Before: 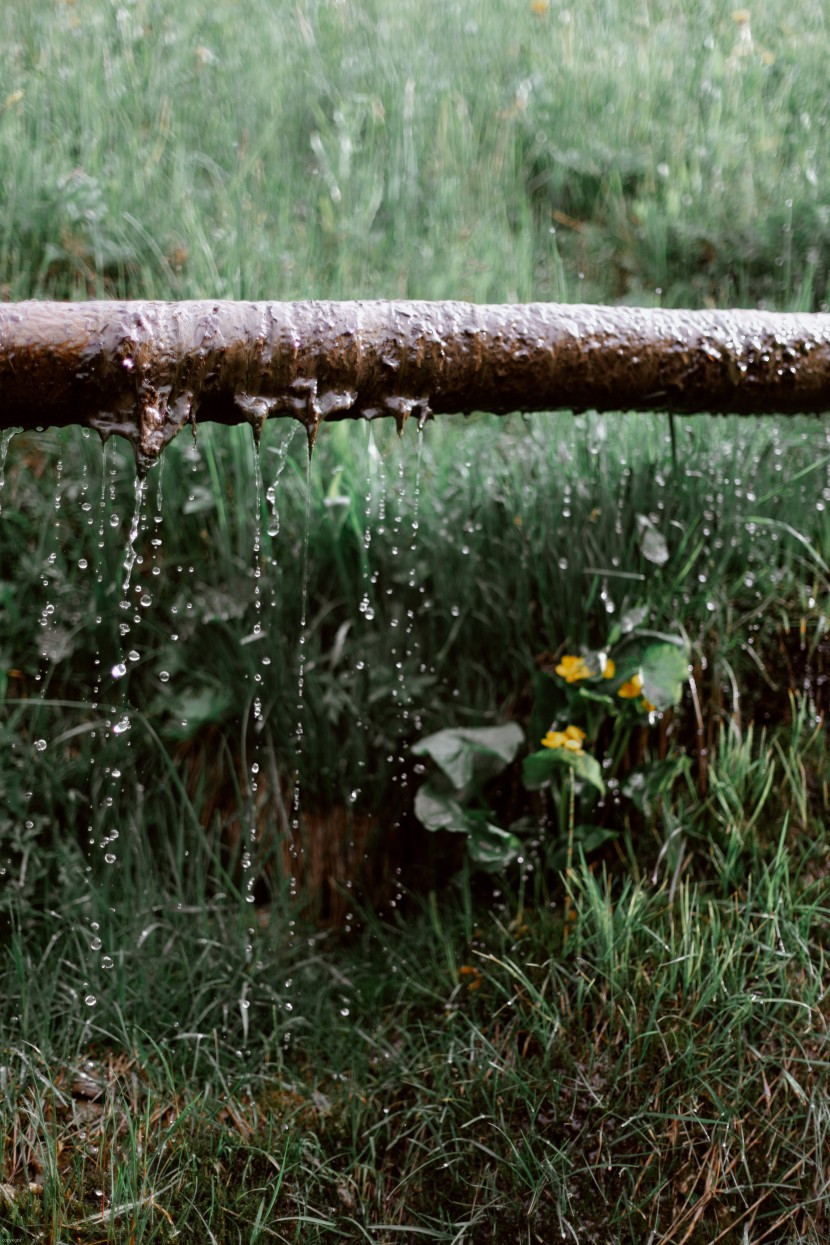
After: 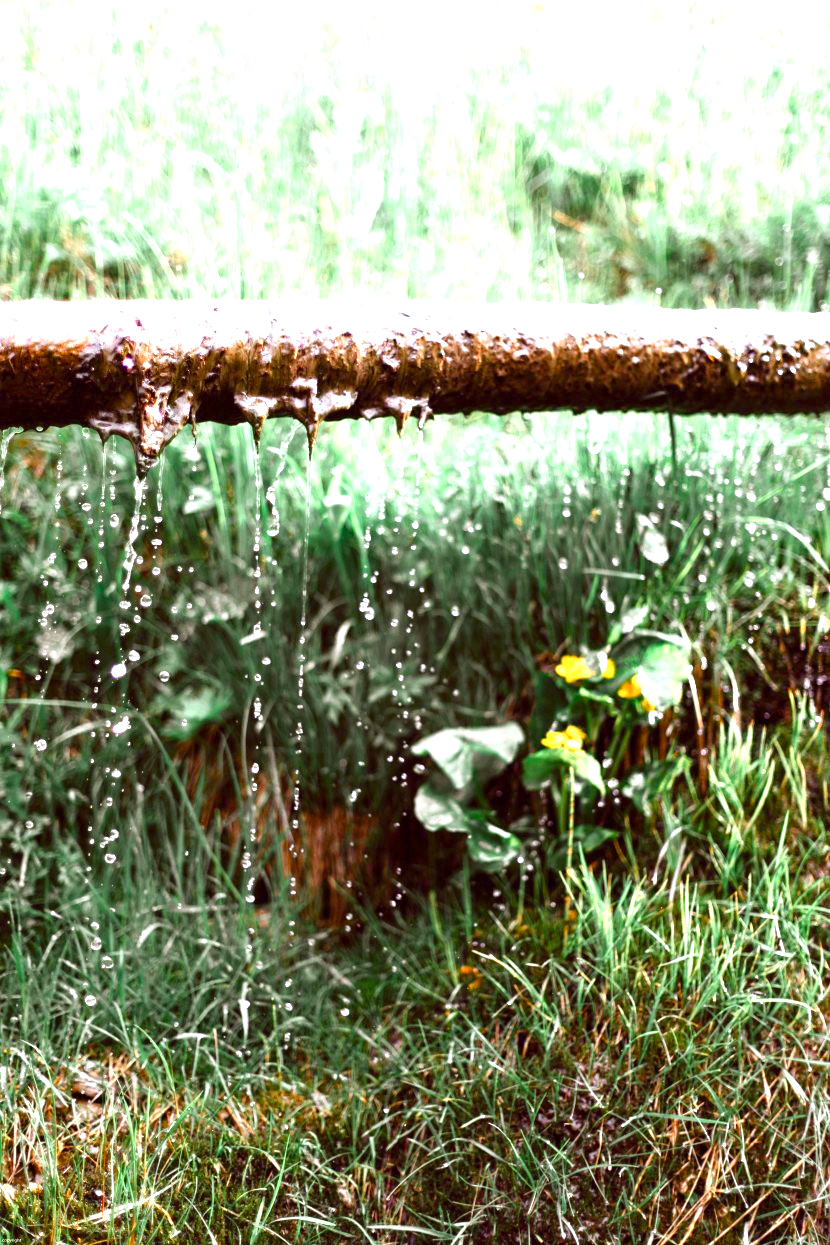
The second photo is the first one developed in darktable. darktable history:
color balance rgb: shadows lift › luminance -21.424%, shadows lift › chroma 9.096%, shadows lift › hue 285.64°, perceptual saturation grading › global saturation 20%, perceptual saturation grading › highlights -25.071%, perceptual saturation grading › shadows 49.275%, global vibrance 20%
exposure: black level correction 0, exposure 2.127 EV, compensate highlight preservation false
color correction: highlights b* 0.019, saturation 0.995
